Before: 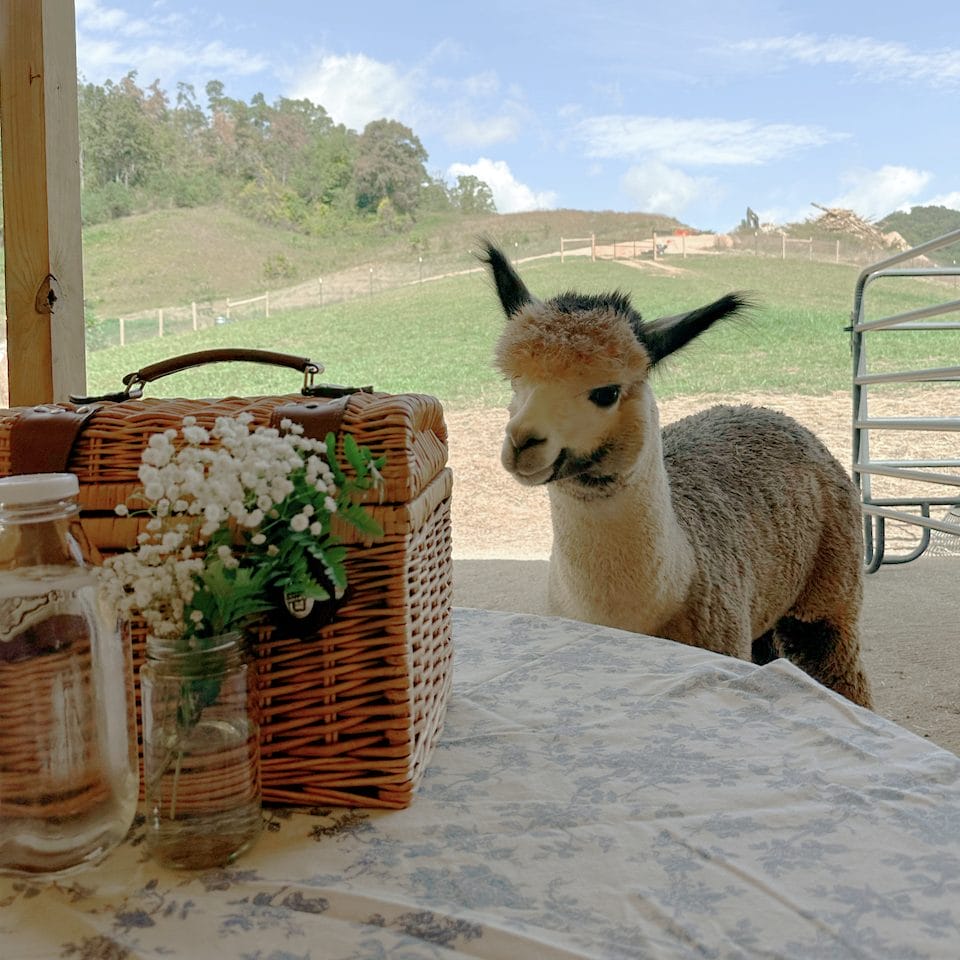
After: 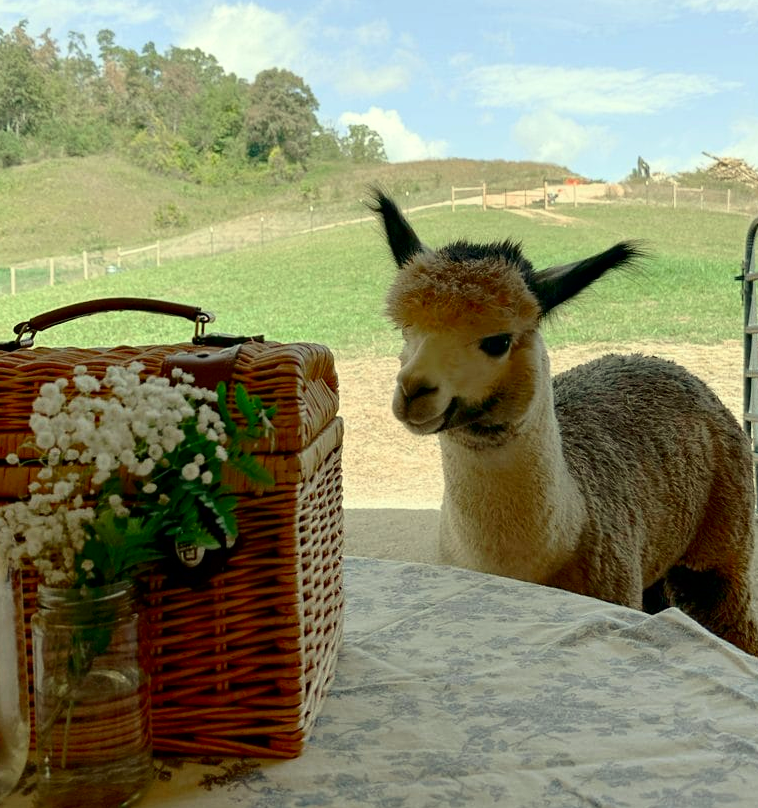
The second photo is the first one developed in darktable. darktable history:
tone equalizer: luminance estimator HSV value / RGB max
crop: left 11.372%, top 5.371%, right 9.6%, bottom 10.379%
contrast brightness saturation: contrast 0.189, brightness -0.107, saturation 0.209
color correction: highlights a* -5.73, highlights b* 10.68
